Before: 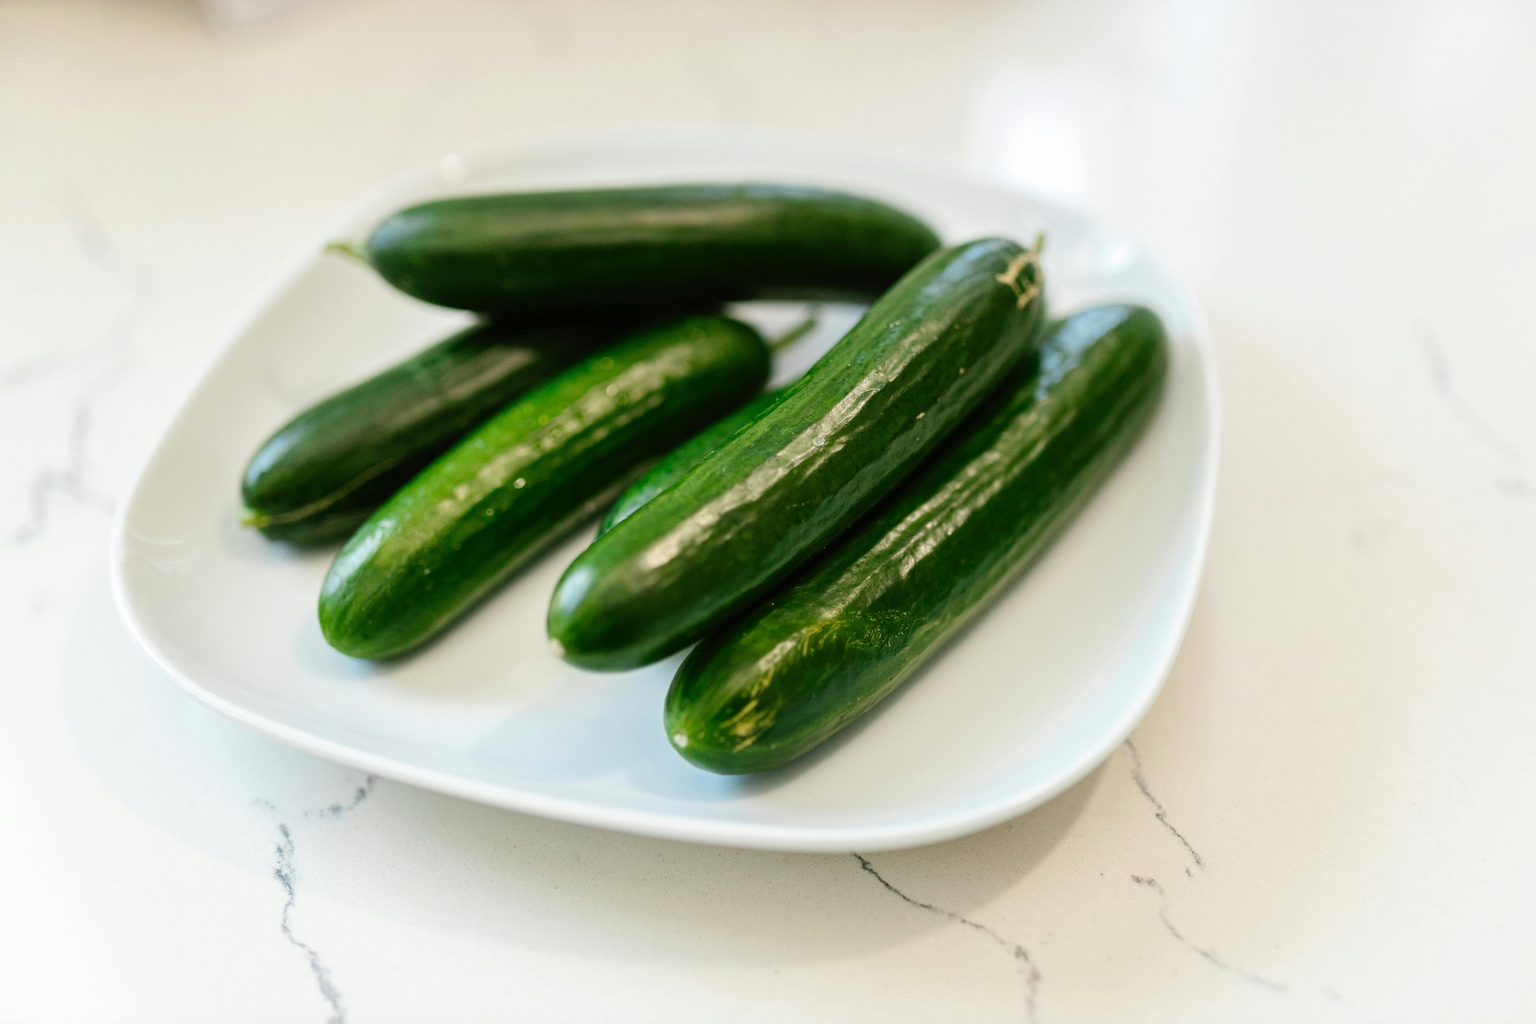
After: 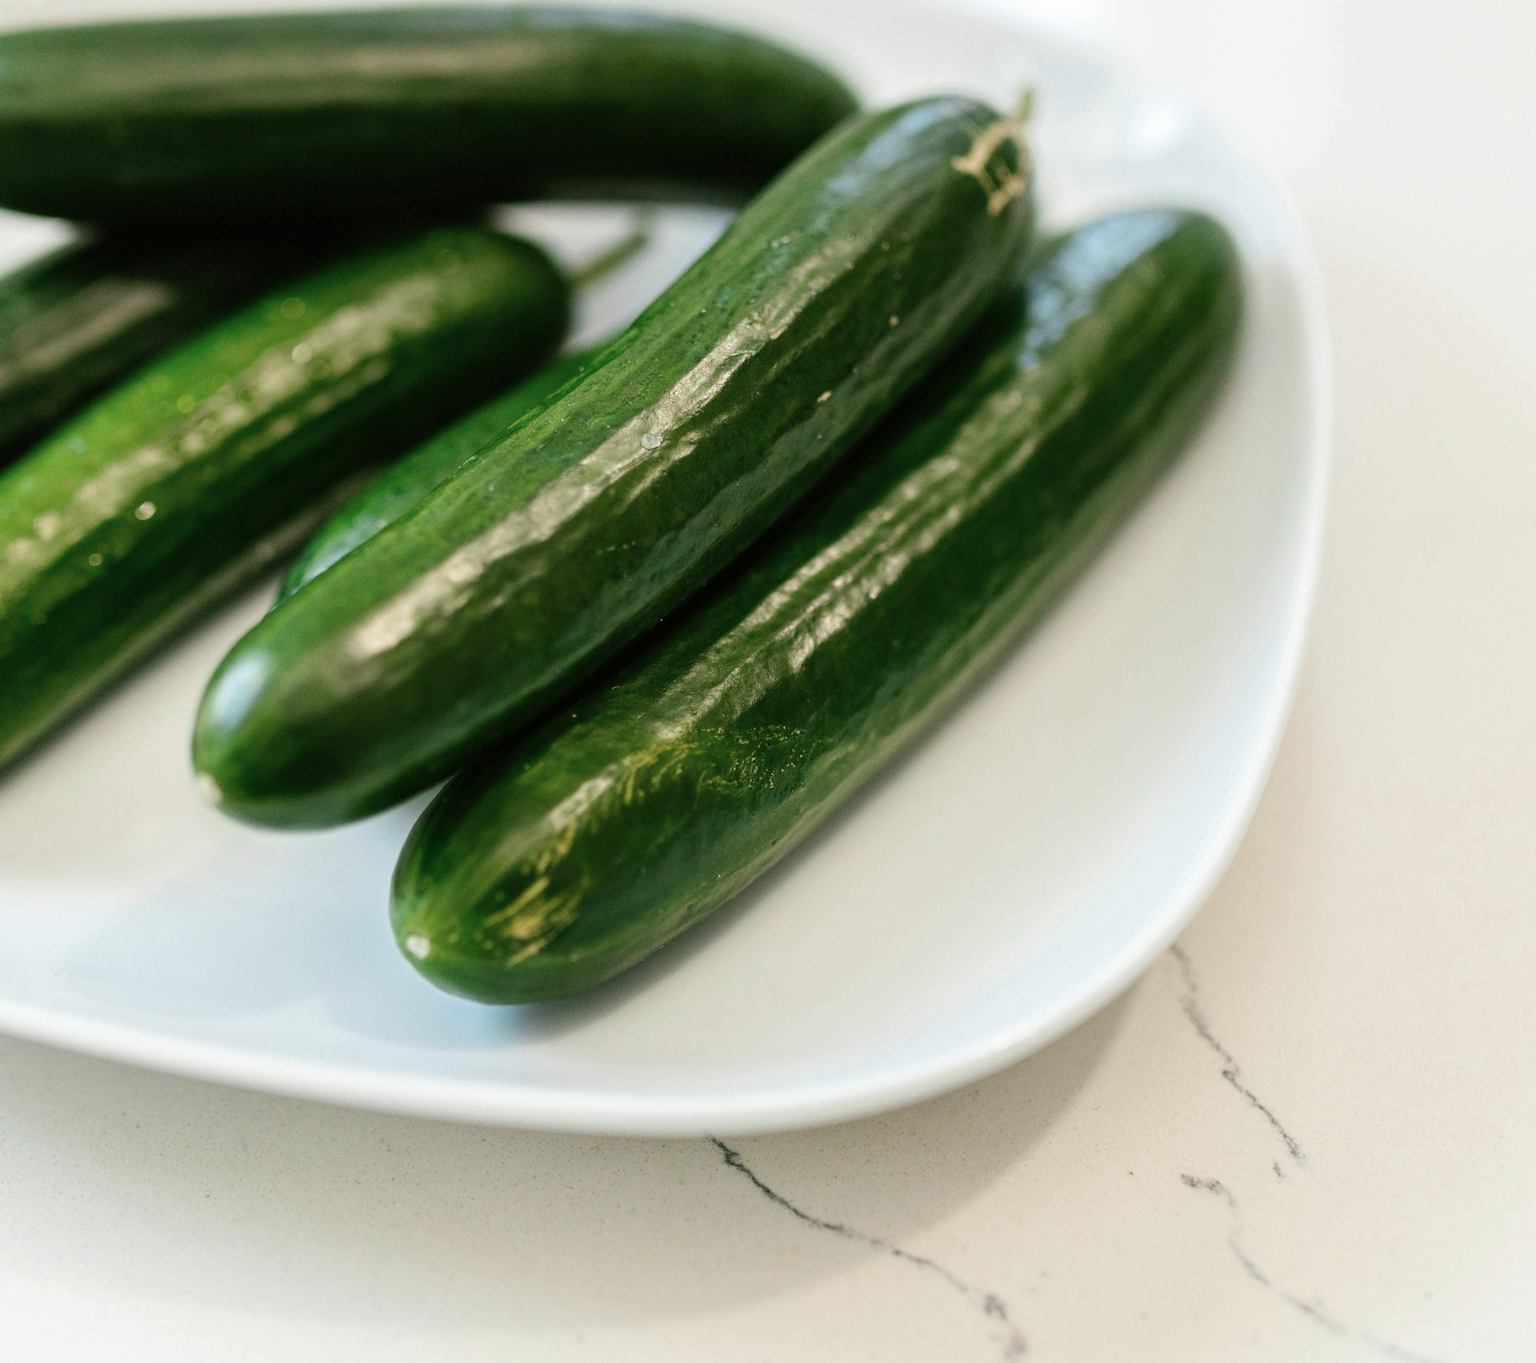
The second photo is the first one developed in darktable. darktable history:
contrast brightness saturation: saturation -0.17
crop and rotate: left 28.256%, top 17.734%, right 12.656%, bottom 3.573%
tone equalizer: on, module defaults
